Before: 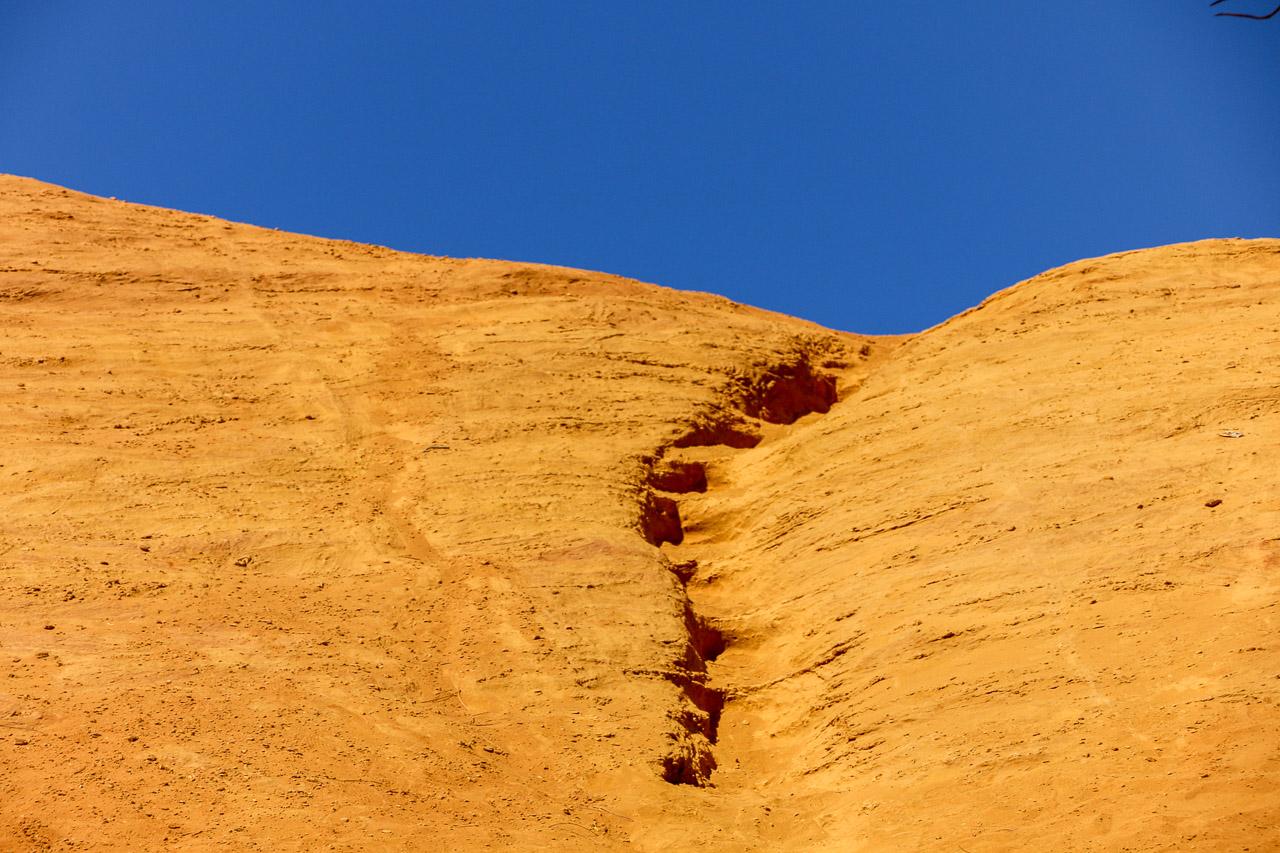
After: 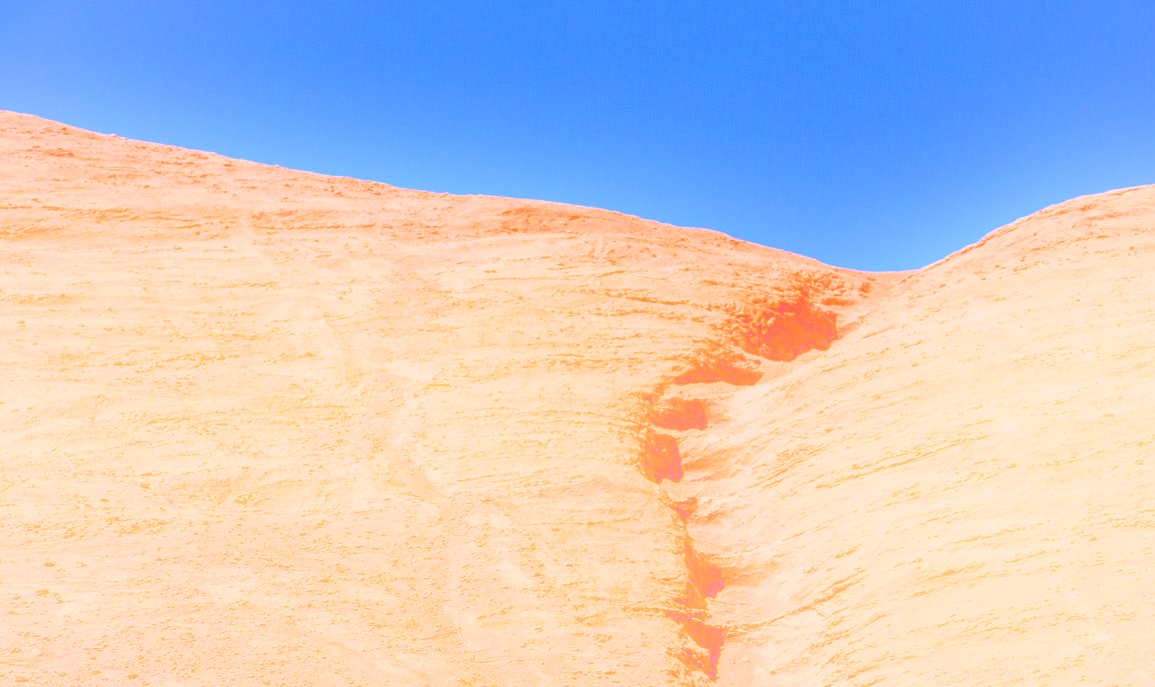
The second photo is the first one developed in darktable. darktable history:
white balance: red 0.988, blue 1.017
shadows and highlights: on, module defaults
crop: top 7.49%, right 9.717%, bottom 11.943%
tone curve: curves: ch0 [(0, 0) (0.003, 0.007) (0.011, 0.011) (0.025, 0.021) (0.044, 0.04) (0.069, 0.07) (0.1, 0.129) (0.136, 0.187) (0.177, 0.254) (0.224, 0.325) (0.277, 0.398) (0.335, 0.461) (0.399, 0.513) (0.468, 0.571) (0.543, 0.624) (0.623, 0.69) (0.709, 0.777) (0.801, 0.86) (0.898, 0.953) (1, 1)], preserve colors none
filmic rgb: middle gray luminance 4.29%, black relative exposure -13 EV, white relative exposure 5 EV, threshold 6 EV, target black luminance 0%, hardness 5.19, latitude 59.69%, contrast 0.767, highlights saturation mix 5%, shadows ↔ highlights balance 25.95%, add noise in highlights 0, color science v3 (2019), use custom middle-gray values true, iterations of high-quality reconstruction 0, contrast in highlights soft, enable highlight reconstruction true
color balance rgb: shadows lift › luminance -10%, highlights gain › luminance 10%, saturation formula JzAzBz (2021)
bloom: on, module defaults
color correction: highlights a* 17.03, highlights b* 0.205, shadows a* -15.38, shadows b* -14.56, saturation 1.5
